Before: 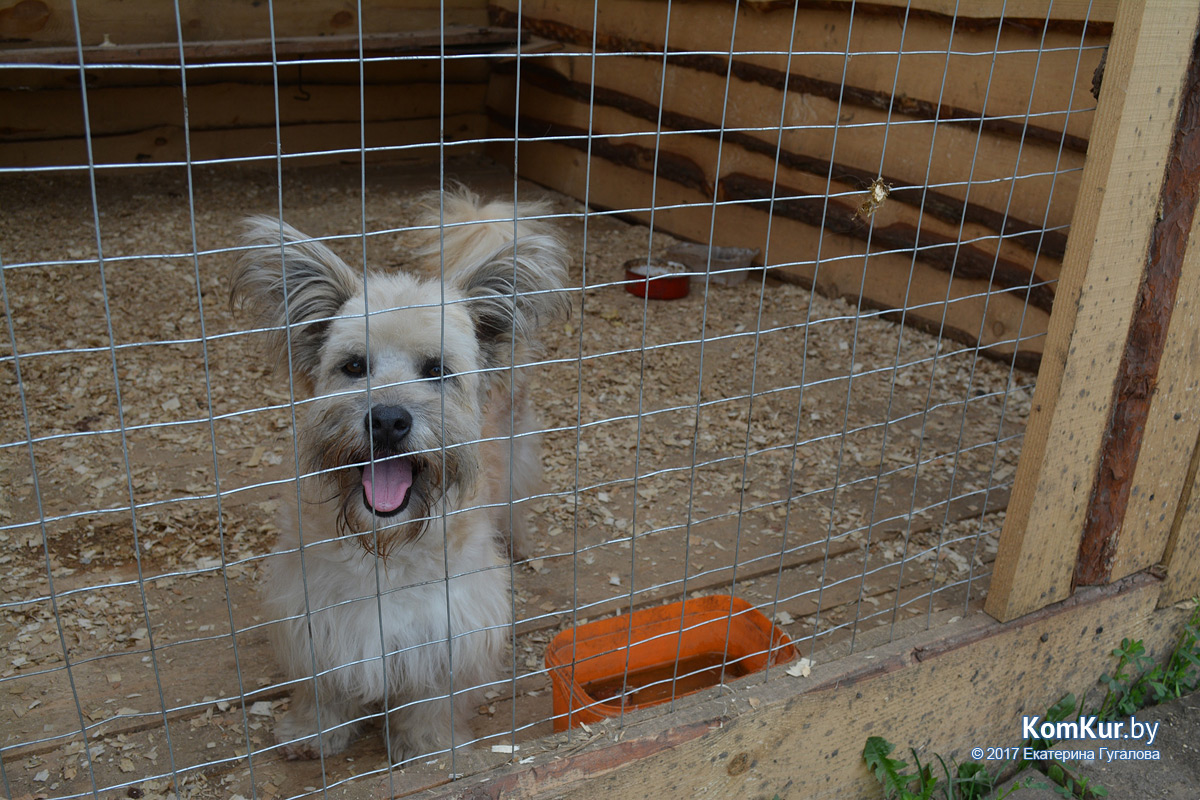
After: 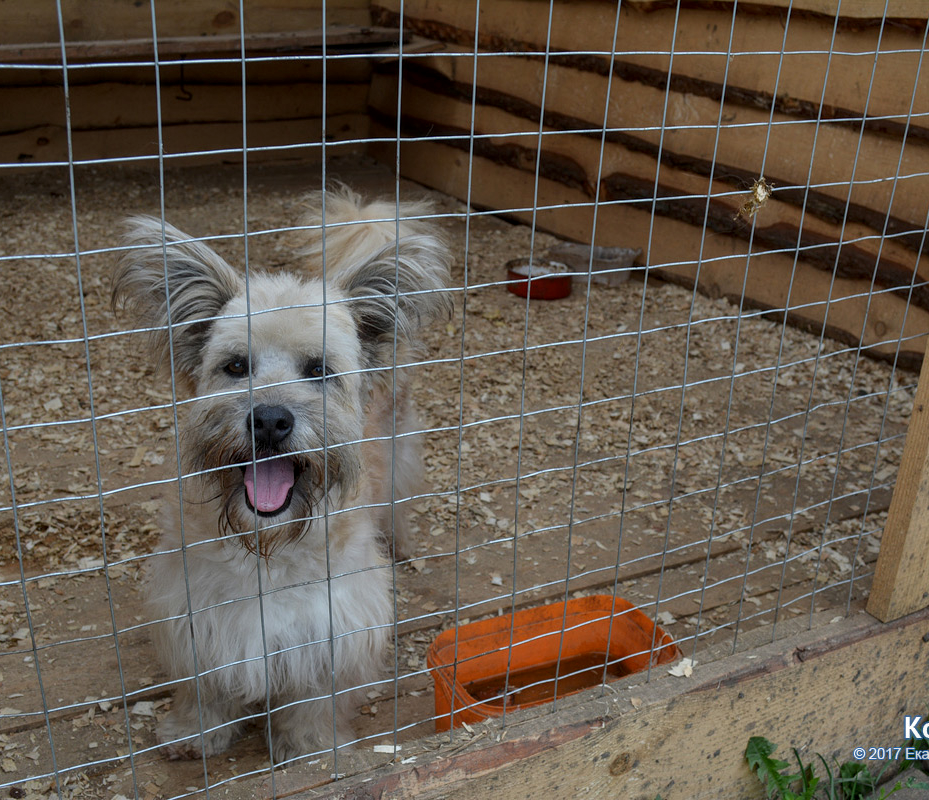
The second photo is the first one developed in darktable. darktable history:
local contrast: on, module defaults
shadows and highlights: shadows 25, highlights -25
crop: left 9.88%, right 12.664%
tone equalizer: on, module defaults
